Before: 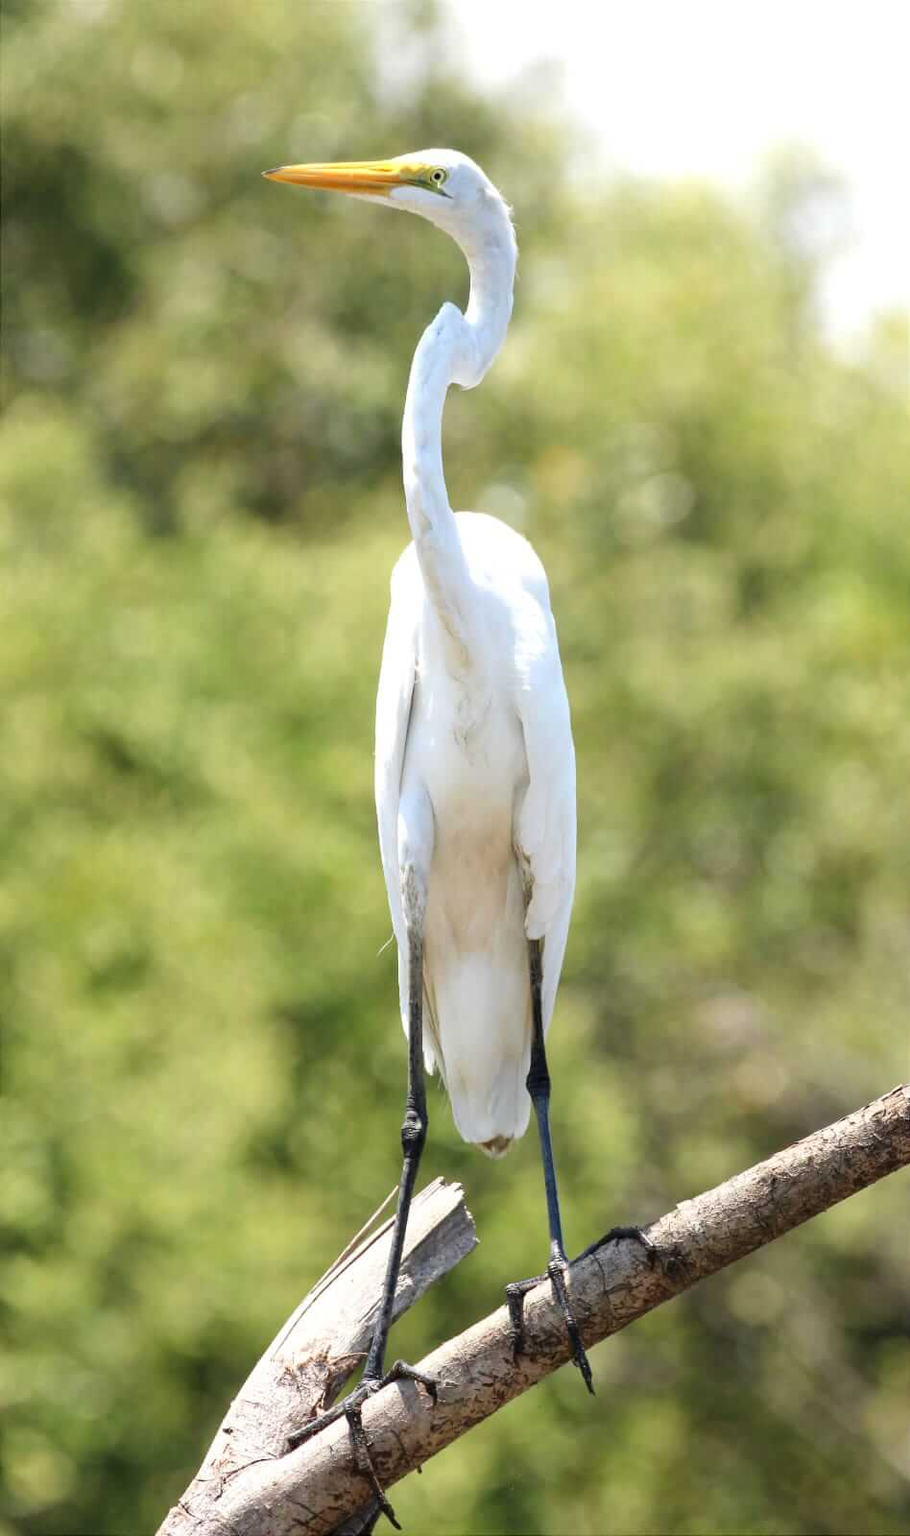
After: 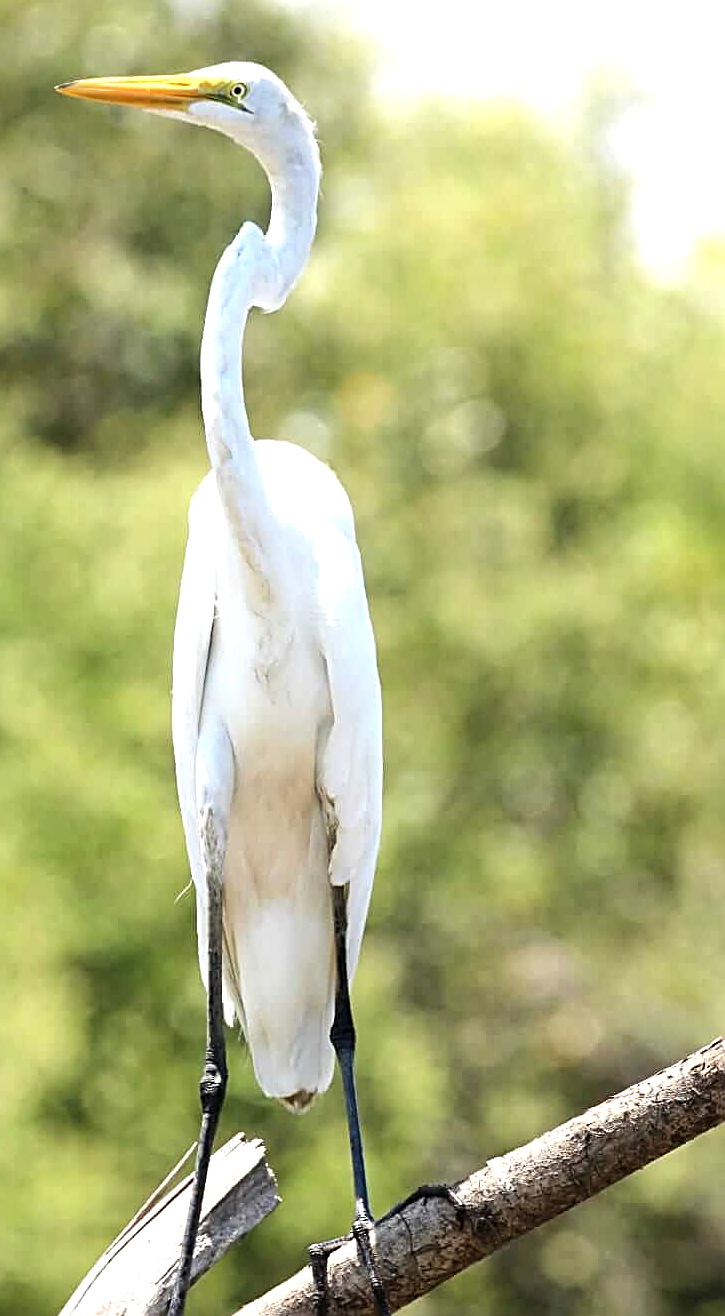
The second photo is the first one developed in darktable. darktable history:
tone equalizer: -8 EV -0.417 EV, -7 EV -0.389 EV, -6 EV -0.333 EV, -5 EV -0.222 EV, -3 EV 0.222 EV, -2 EV 0.333 EV, -1 EV 0.389 EV, +0 EV 0.417 EV, edges refinement/feathering 500, mask exposure compensation -1.57 EV, preserve details no
sharpen: radius 2.676, amount 0.669
crop: left 23.095%, top 5.827%, bottom 11.854%
